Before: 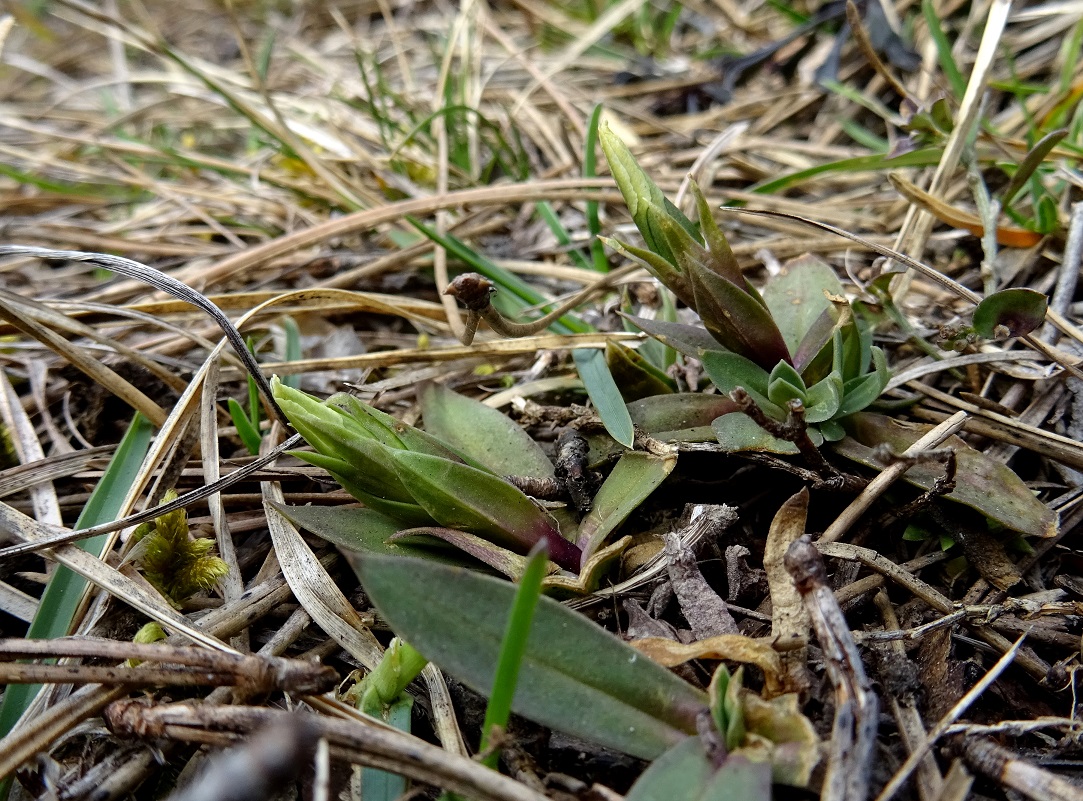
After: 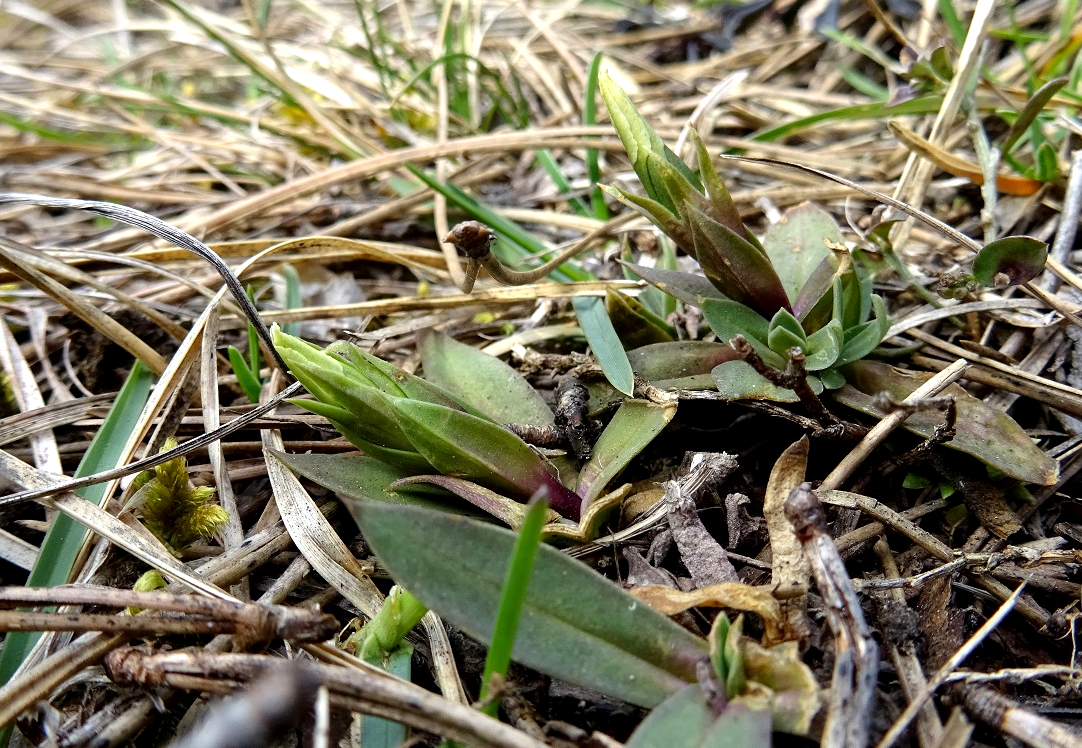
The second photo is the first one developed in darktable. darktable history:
exposure: black level correction 0.001, exposure 0.498 EV, compensate highlight preservation false
crop and rotate: top 6.538%
